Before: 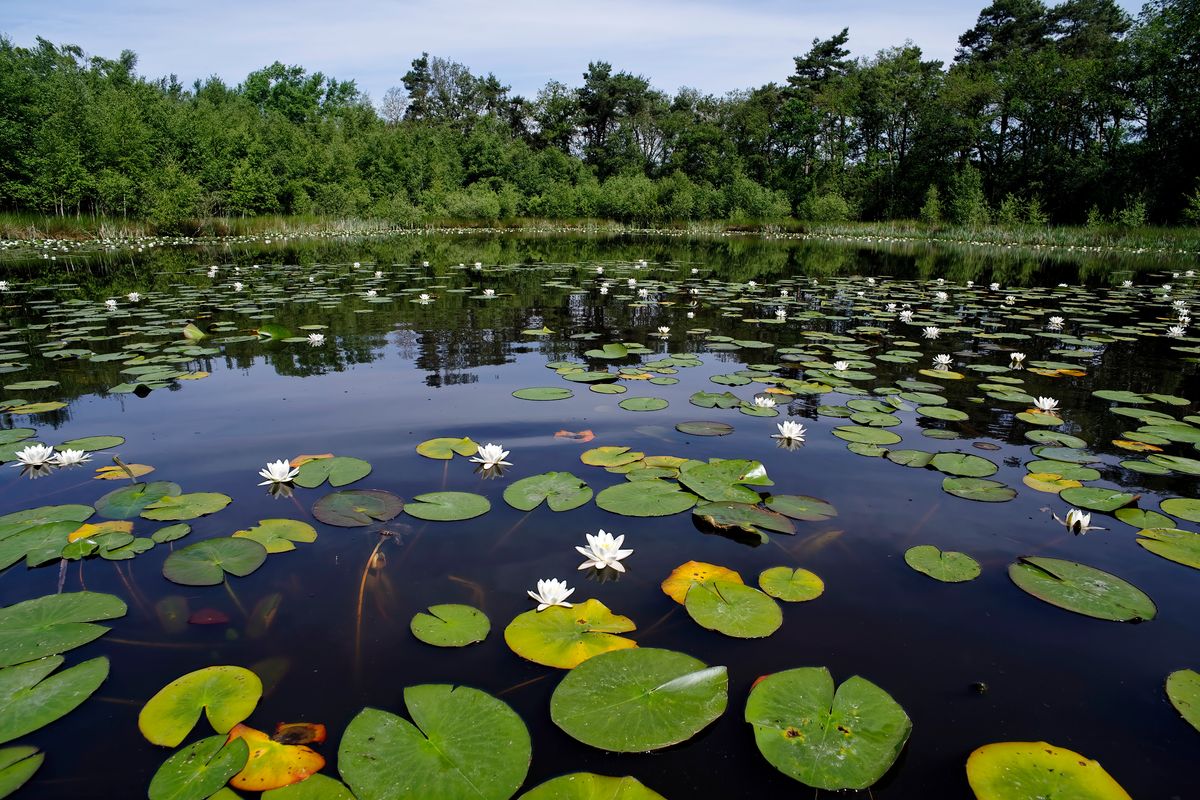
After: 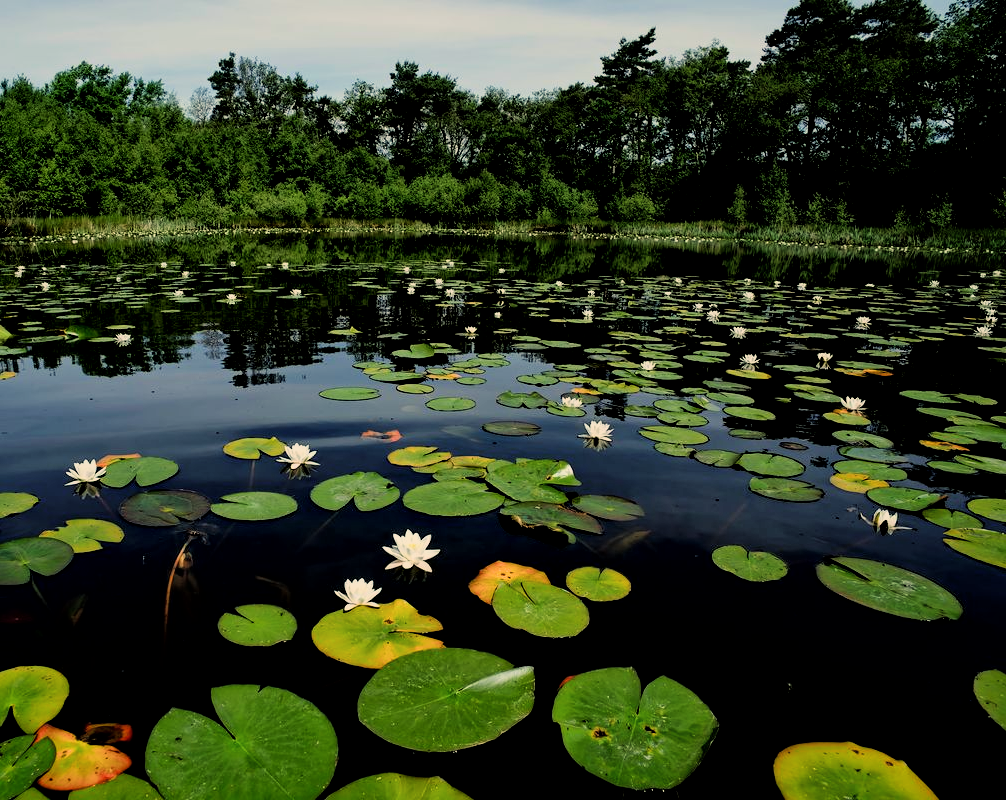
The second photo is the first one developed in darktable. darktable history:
local contrast: mode bilateral grid, contrast 20, coarseness 100, detail 150%, midtone range 0.2
white balance: red 0.984, blue 1.059
crop: left 16.145%
color balance: mode lift, gamma, gain (sRGB), lift [1.014, 0.966, 0.918, 0.87], gamma [0.86, 0.734, 0.918, 0.976], gain [1.063, 1.13, 1.063, 0.86]
filmic rgb: black relative exposure -7.65 EV, white relative exposure 4.56 EV, hardness 3.61
